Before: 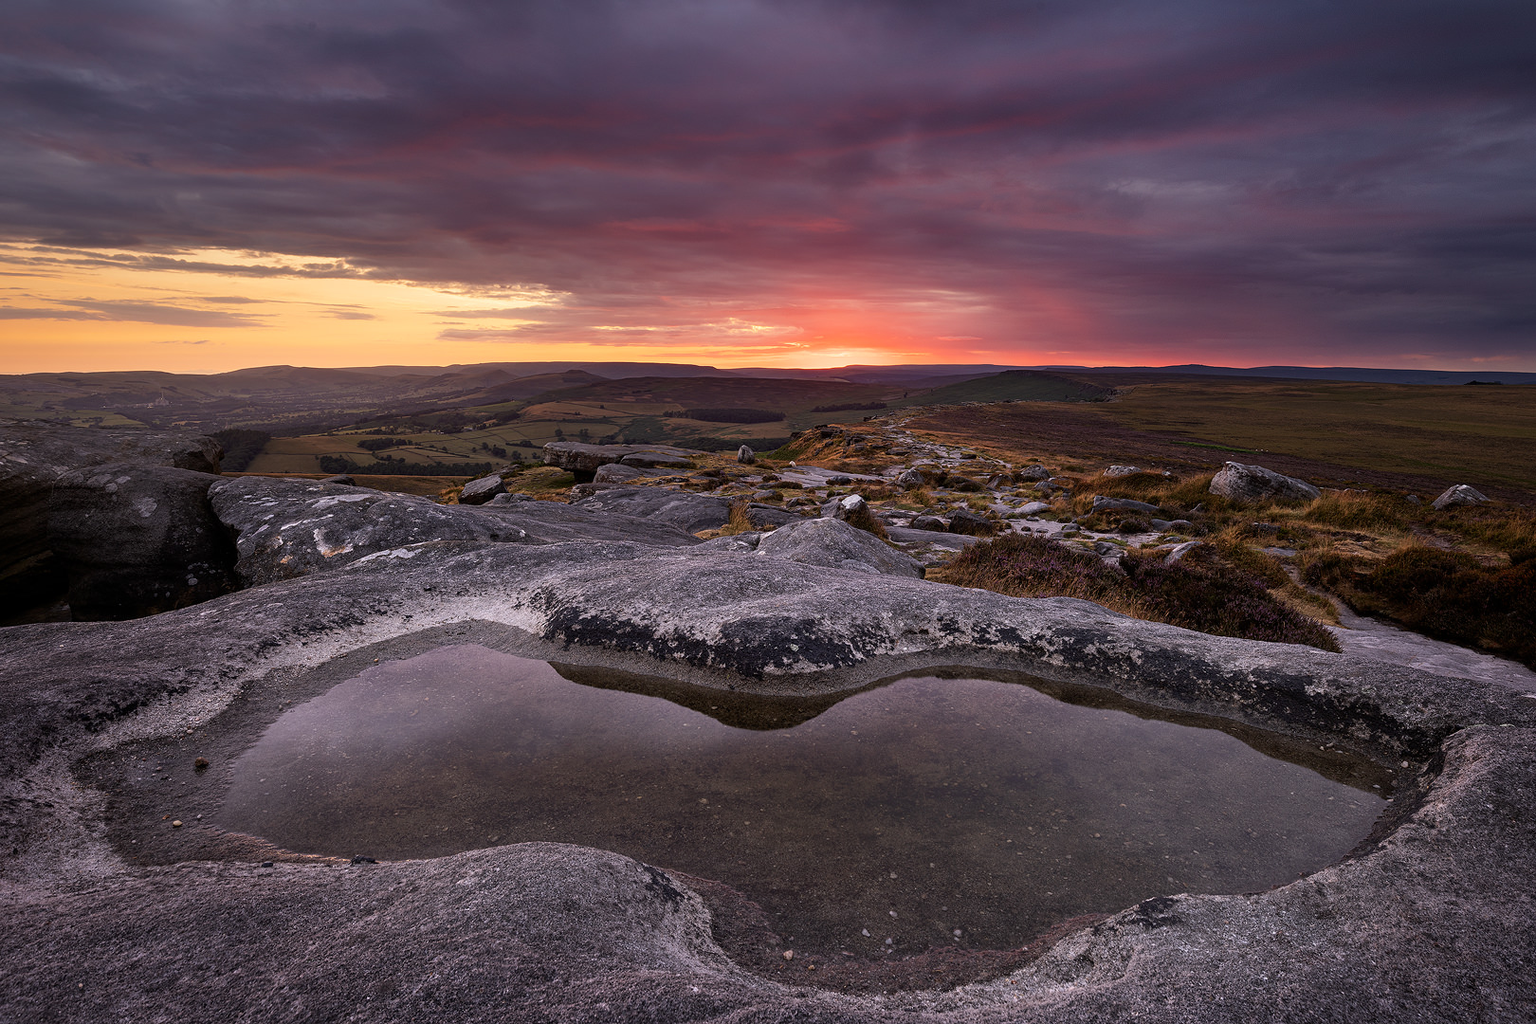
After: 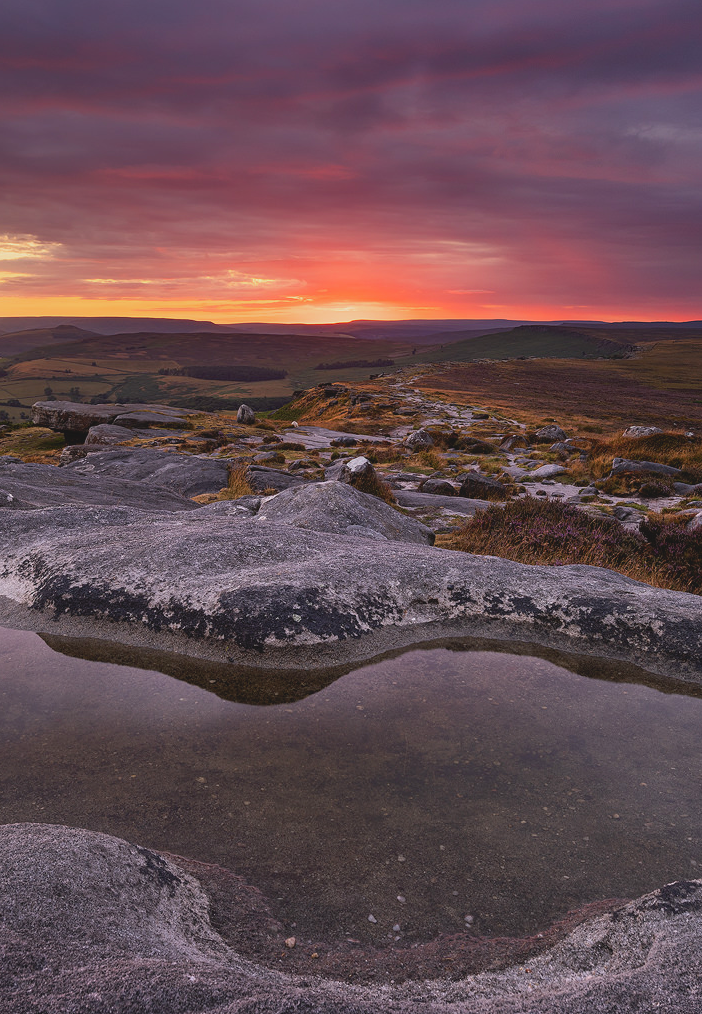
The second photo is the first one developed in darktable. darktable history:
lowpass: radius 0.1, contrast 0.85, saturation 1.1, unbound 0
crop: left 33.452%, top 6.025%, right 23.155%
